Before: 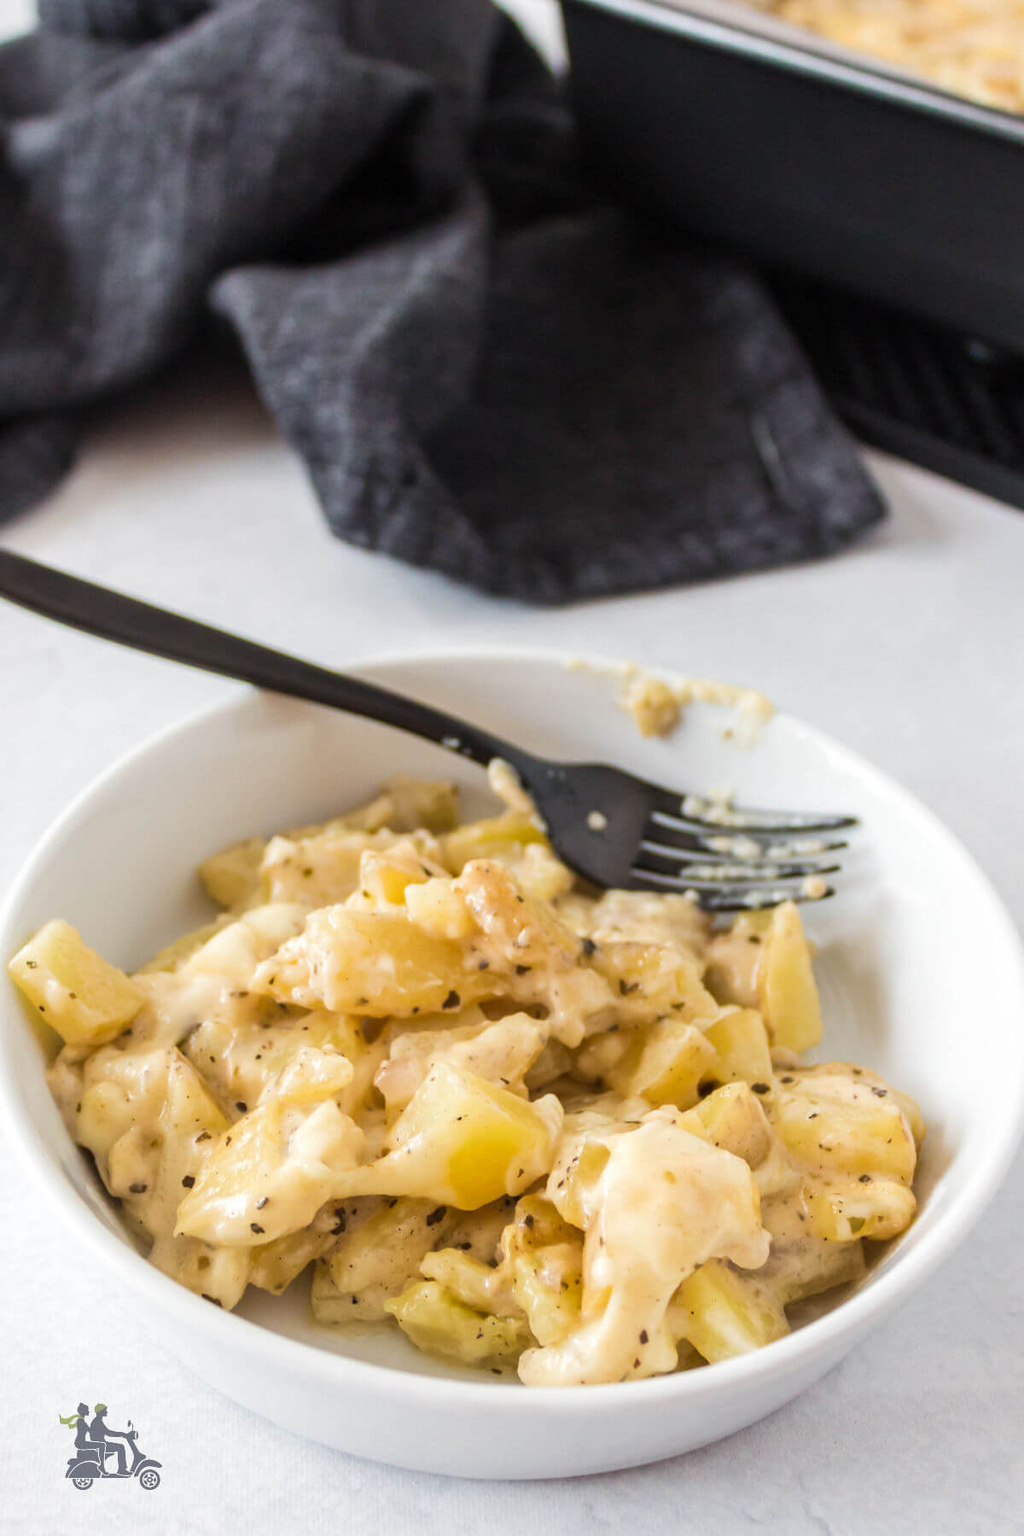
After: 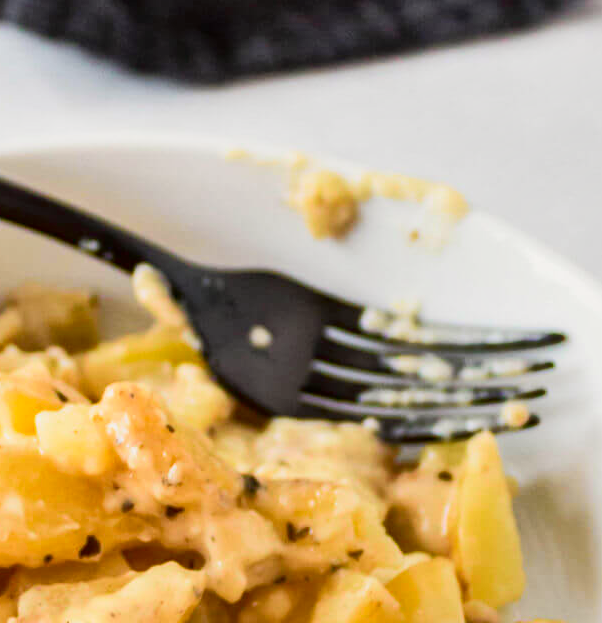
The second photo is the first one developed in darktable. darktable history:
exposure: black level correction 0.005, exposure 0.001 EV, compensate highlight preservation false
crop: left 36.607%, top 34.735%, right 13.146%, bottom 30.611%
shadows and highlights: soften with gaussian
tone curve: curves: ch0 [(0, 0) (0.128, 0.068) (0.292, 0.274) (0.46, 0.482) (0.653, 0.717) (0.819, 0.869) (0.998, 0.969)]; ch1 [(0, 0) (0.384, 0.365) (0.463, 0.45) (0.486, 0.486) (0.503, 0.504) (0.517, 0.517) (0.549, 0.572) (0.583, 0.615) (0.672, 0.699) (0.774, 0.817) (1, 1)]; ch2 [(0, 0) (0.374, 0.344) (0.446, 0.443) (0.494, 0.5) (0.527, 0.529) (0.565, 0.591) (0.644, 0.682) (1, 1)], color space Lab, independent channels, preserve colors none
